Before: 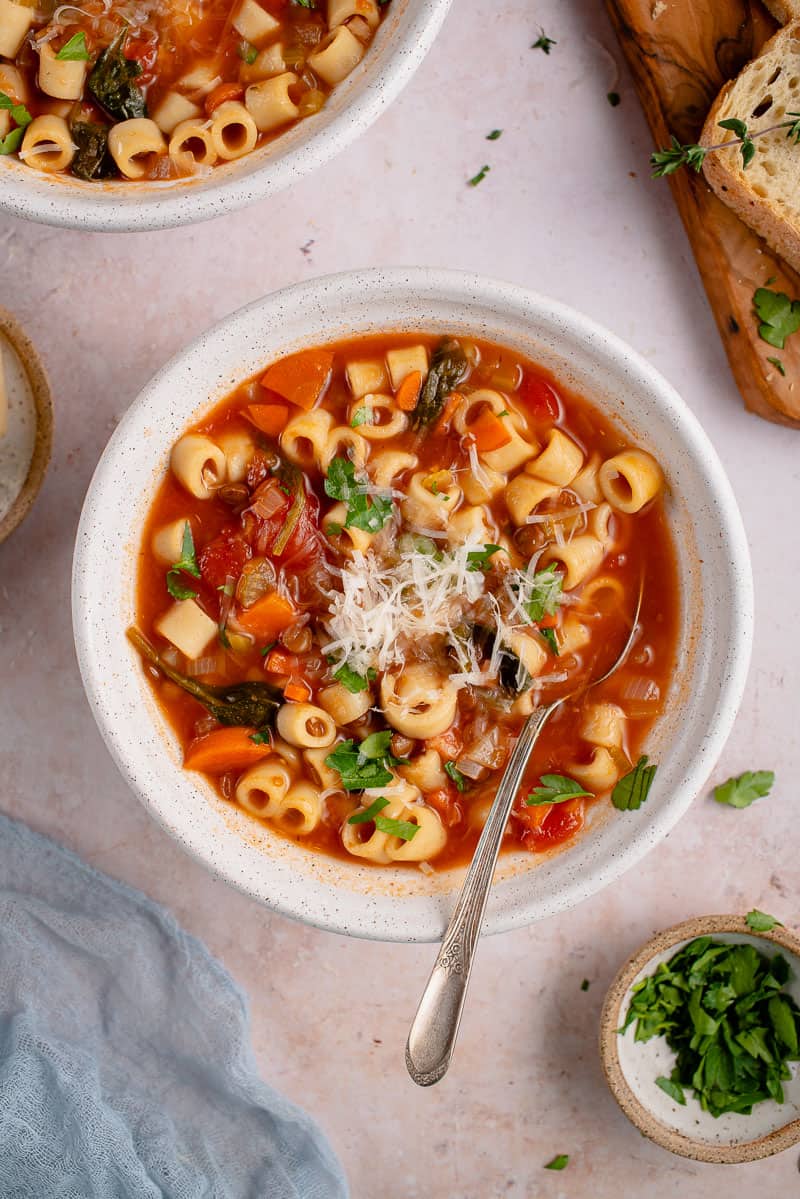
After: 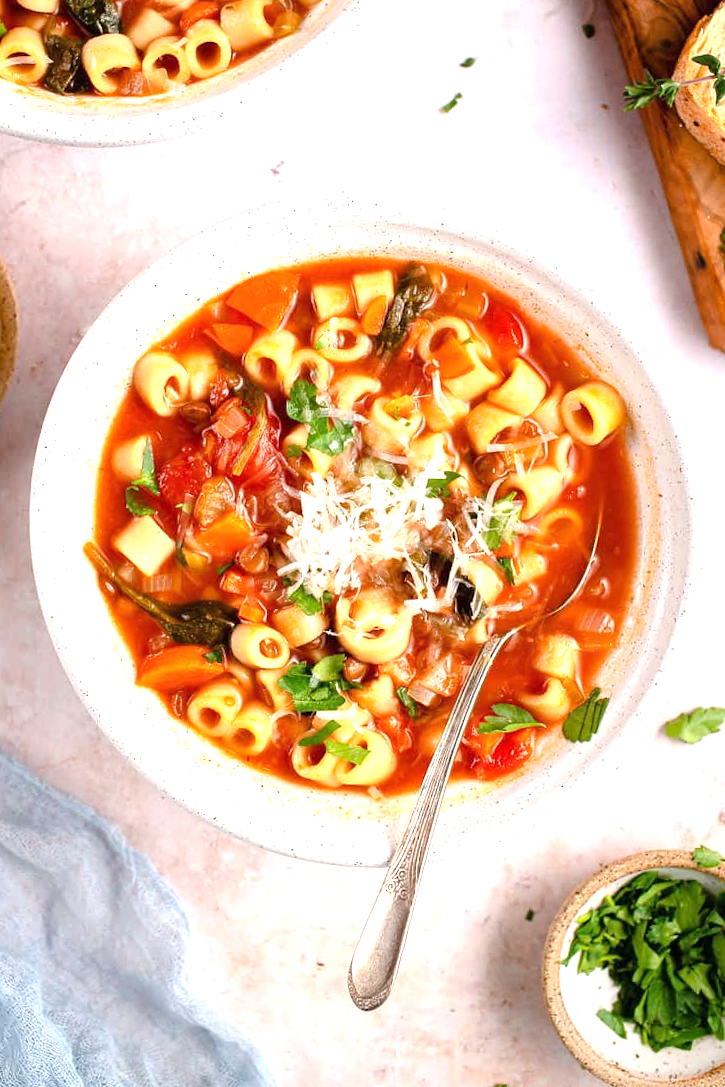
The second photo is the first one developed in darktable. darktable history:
crop and rotate: angle -1.96°, left 3.097%, top 4.154%, right 1.586%, bottom 0.529%
exposure: black level correction 0, exposure 1.1 EV, compensate highlight preservation false
